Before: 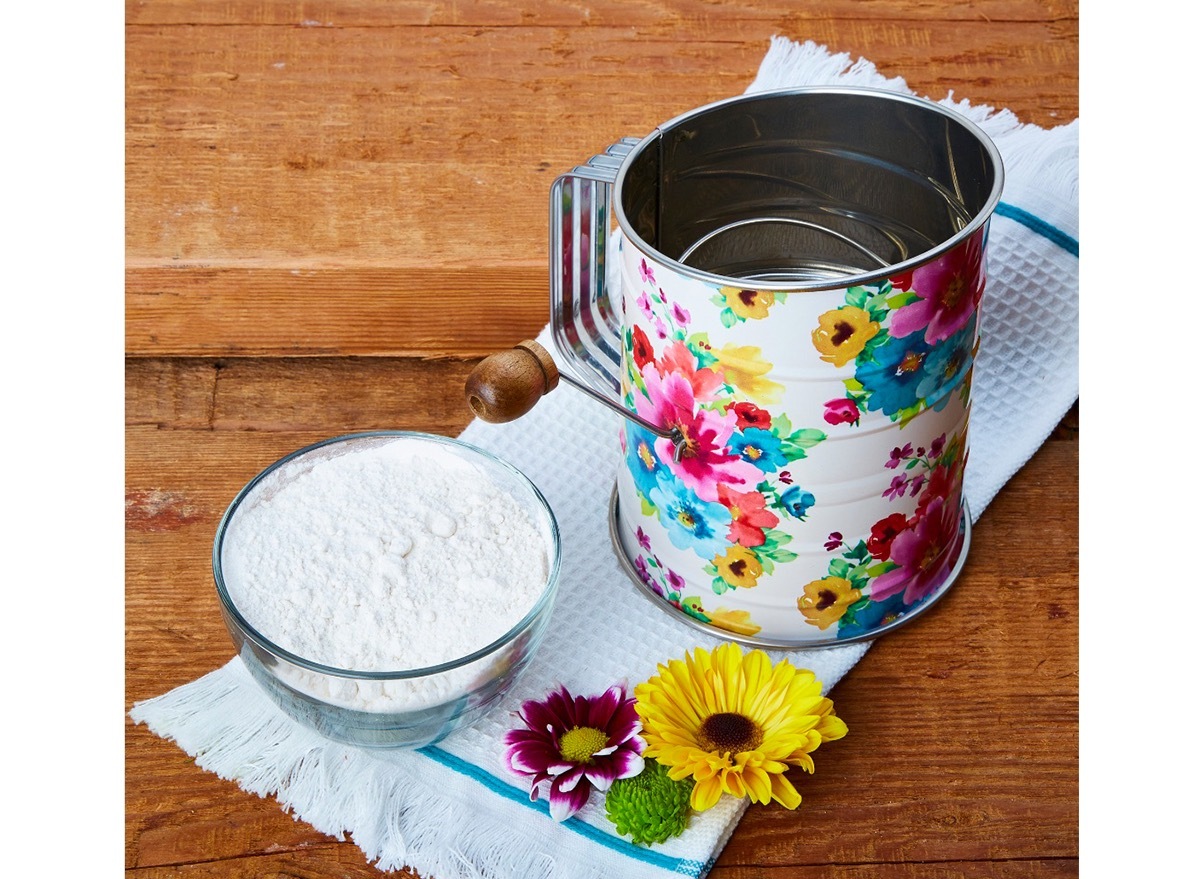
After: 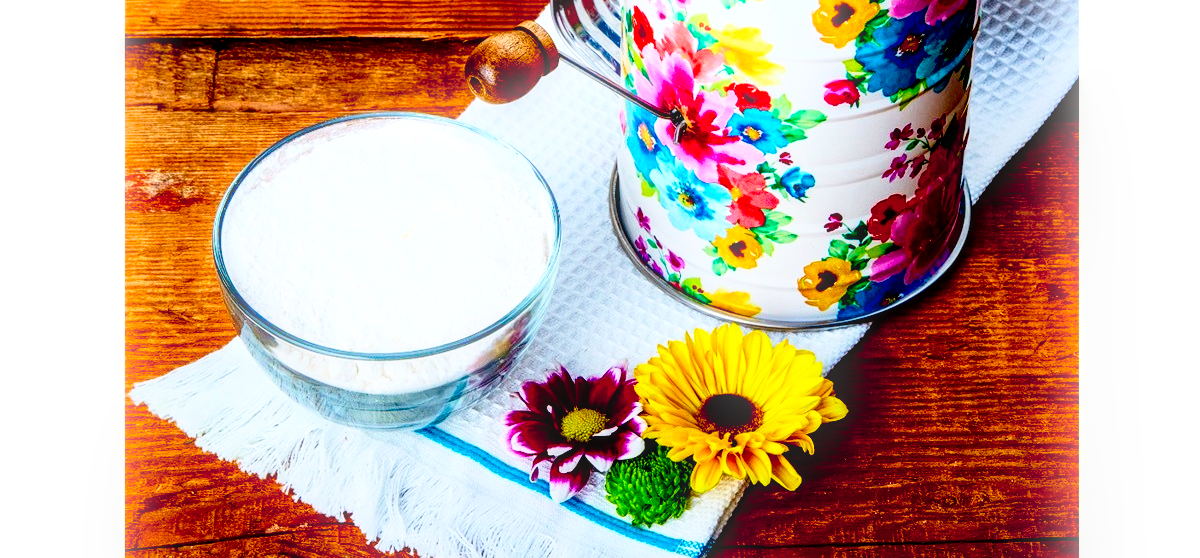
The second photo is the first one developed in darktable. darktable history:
tone equalizer: on, module defaults
tone curve: curves: ch0 [(0, 0) (0.003, 0) (0.011, 0.001) (0.025, 0.003) (0.044, 0.006) (0.069, 0.009) (0.1, 0.013) (0.136, 0.032) (0.177, 0.067) (0.224, 0.121) (0.277, 0.185) (0.335, 0.255) (0.399, 0.333) (0.468, 0.417) (0.543, 0.508) (0.623, 0.606) (0.709, 0.71) (0.801, 0.819) (0.898, 0.926) (1, 1)], preserve colors none
crop and rotate: top 36.435%
exposure: black level correction 0.056, compensate highlight preservation false
contrast brightness saturation: contrast 0.2, brightness 0.16, saturation 0.22
local contrast: detail 144%
bloom: size 9%, threshold 100%, strength 7%
